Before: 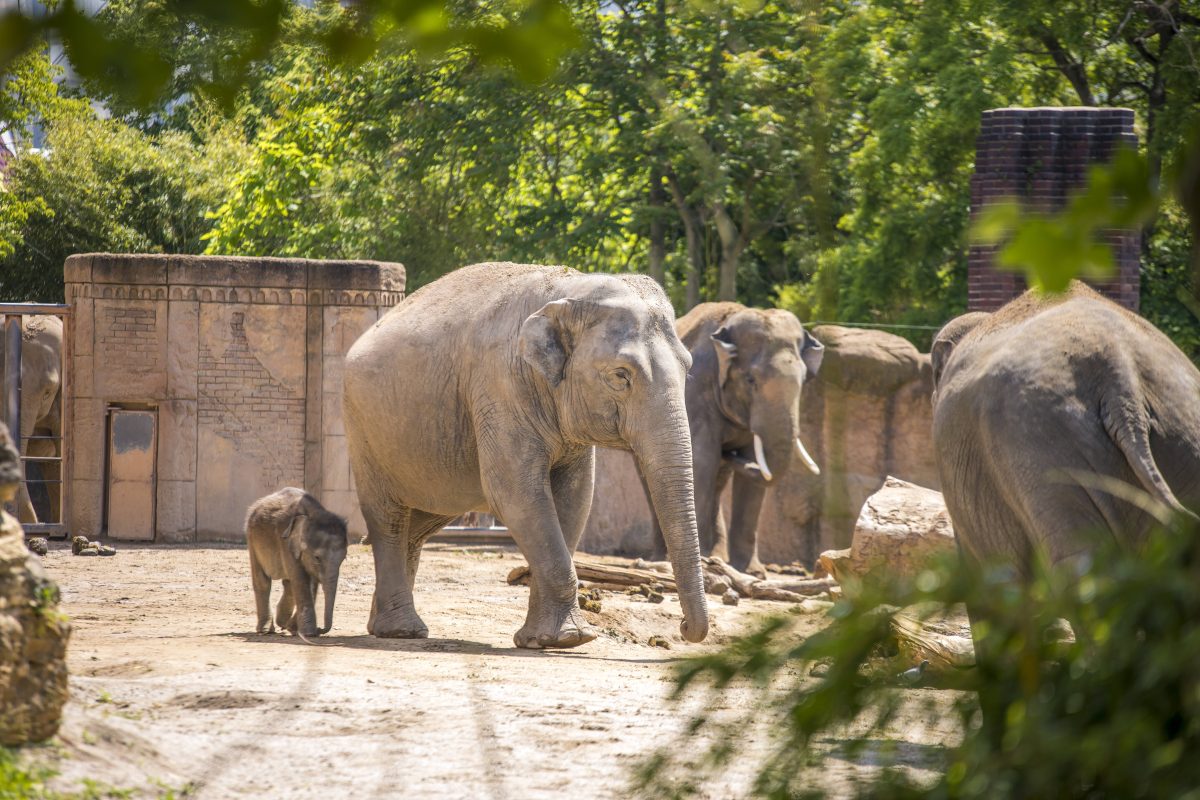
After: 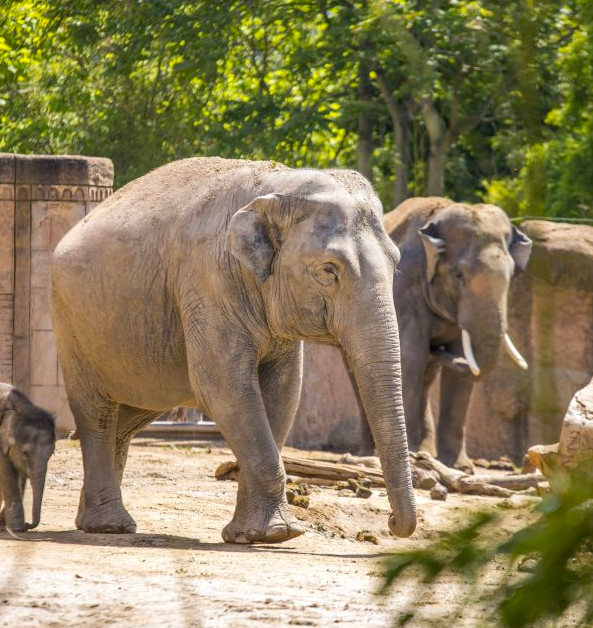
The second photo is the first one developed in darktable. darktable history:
crop and rotate: angle 0.02°, left 24.353%, top 13.219%, right 26.156%, bottom 8.224%
color balance: output saturation 110%
haze removal: compatibility mode true, adaptive false
